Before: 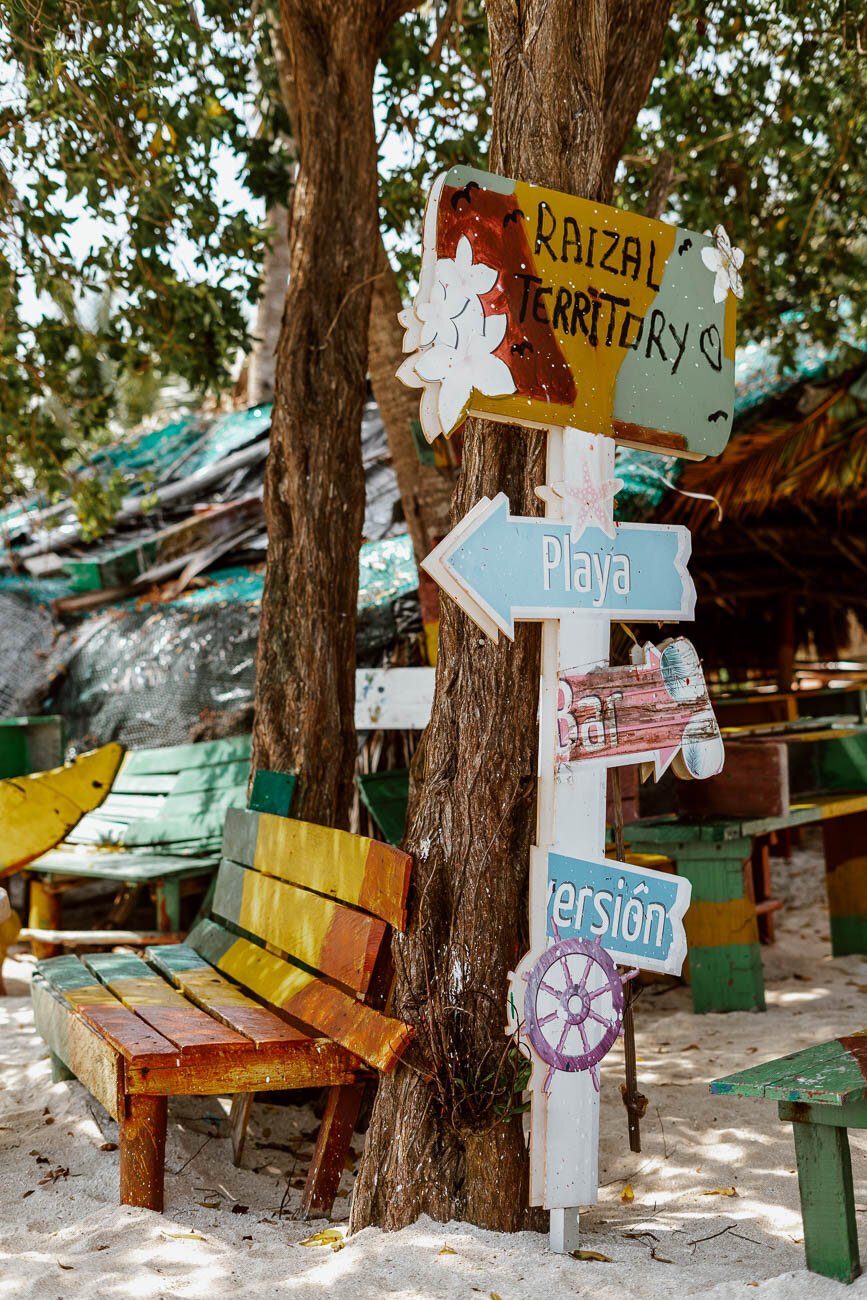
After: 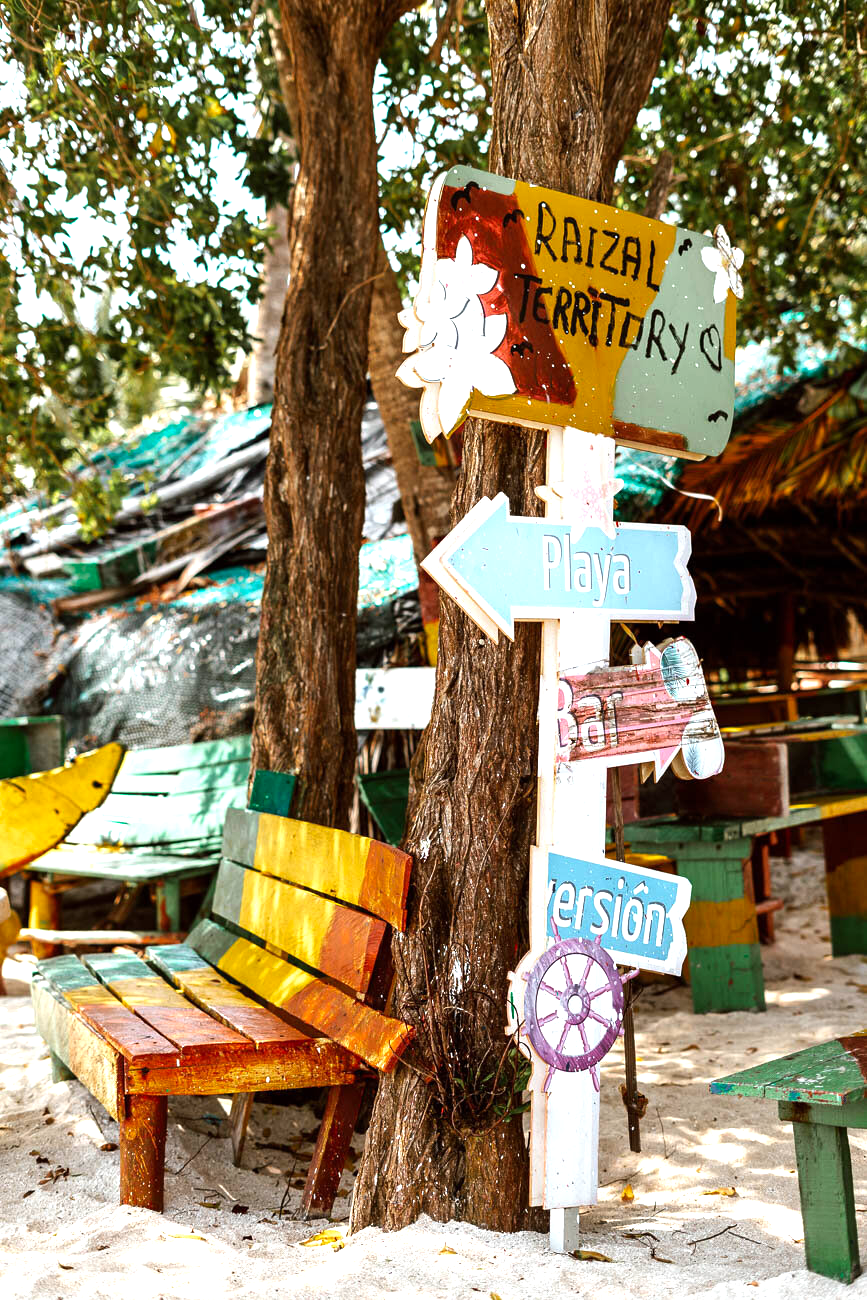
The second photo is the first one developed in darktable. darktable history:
color balance: contrast 10%
exposure: exposure 0.722 EV, compensate highlight preservation false
